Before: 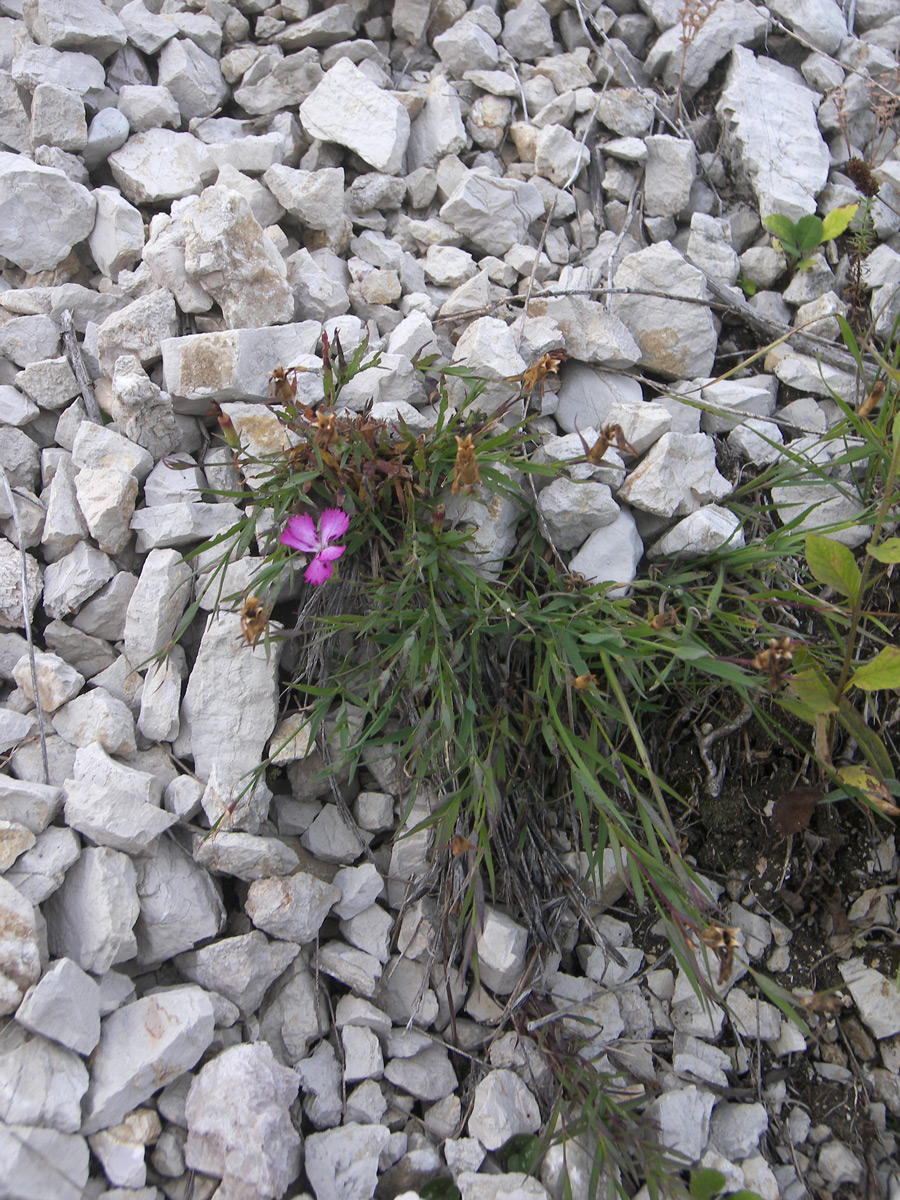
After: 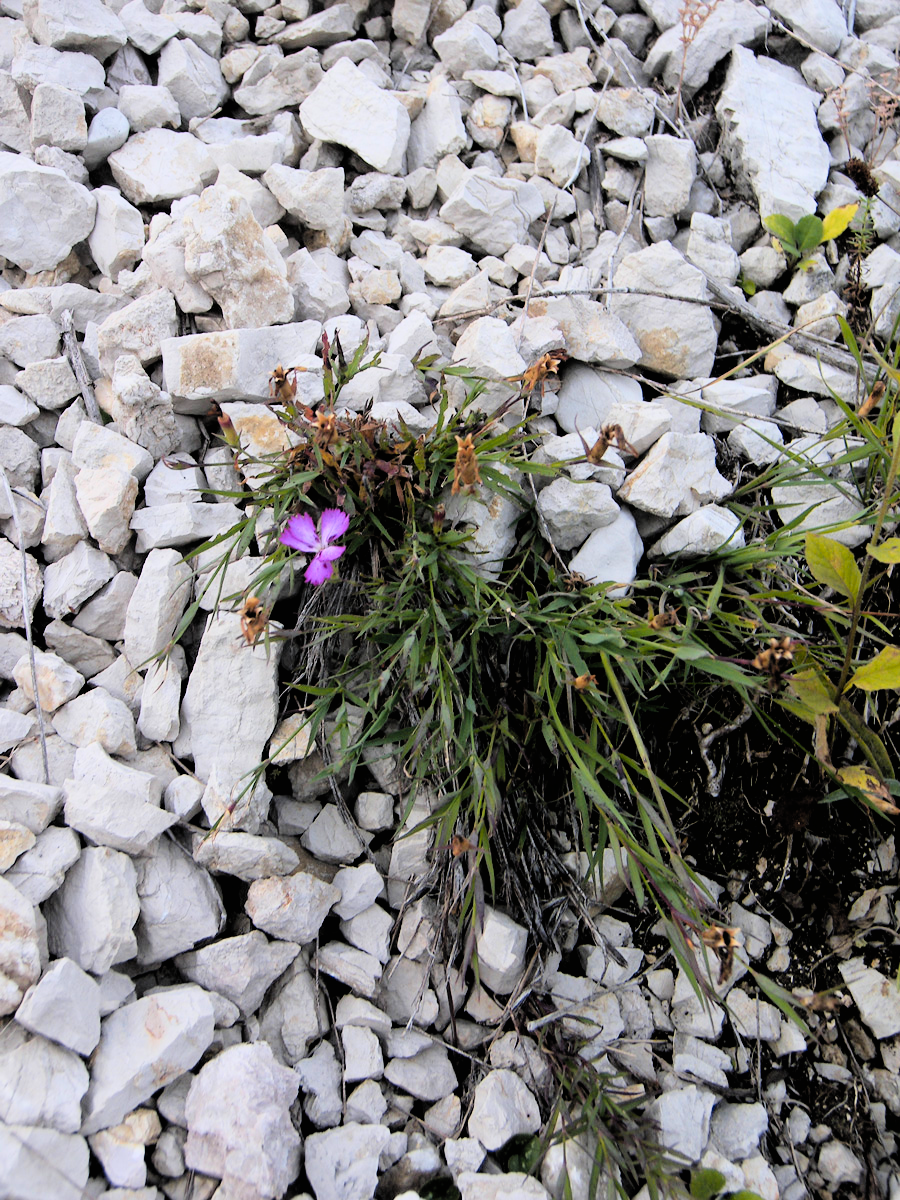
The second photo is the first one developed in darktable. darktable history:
color zones: curves: ch1 [(0.235, 0.558) (0.75, 0.5)]; ch2 [(0.25, 0.462) (0.749, 0.457)]
contrast brightness saturation: contrast 0.197, brightness 0.162, saturation 0.221
filmic rgb: black relative exposure -3.27 EV, white relative exposure 3.46 EV, hardness 2.37, contrast 1.103, color science v6 (2022)
